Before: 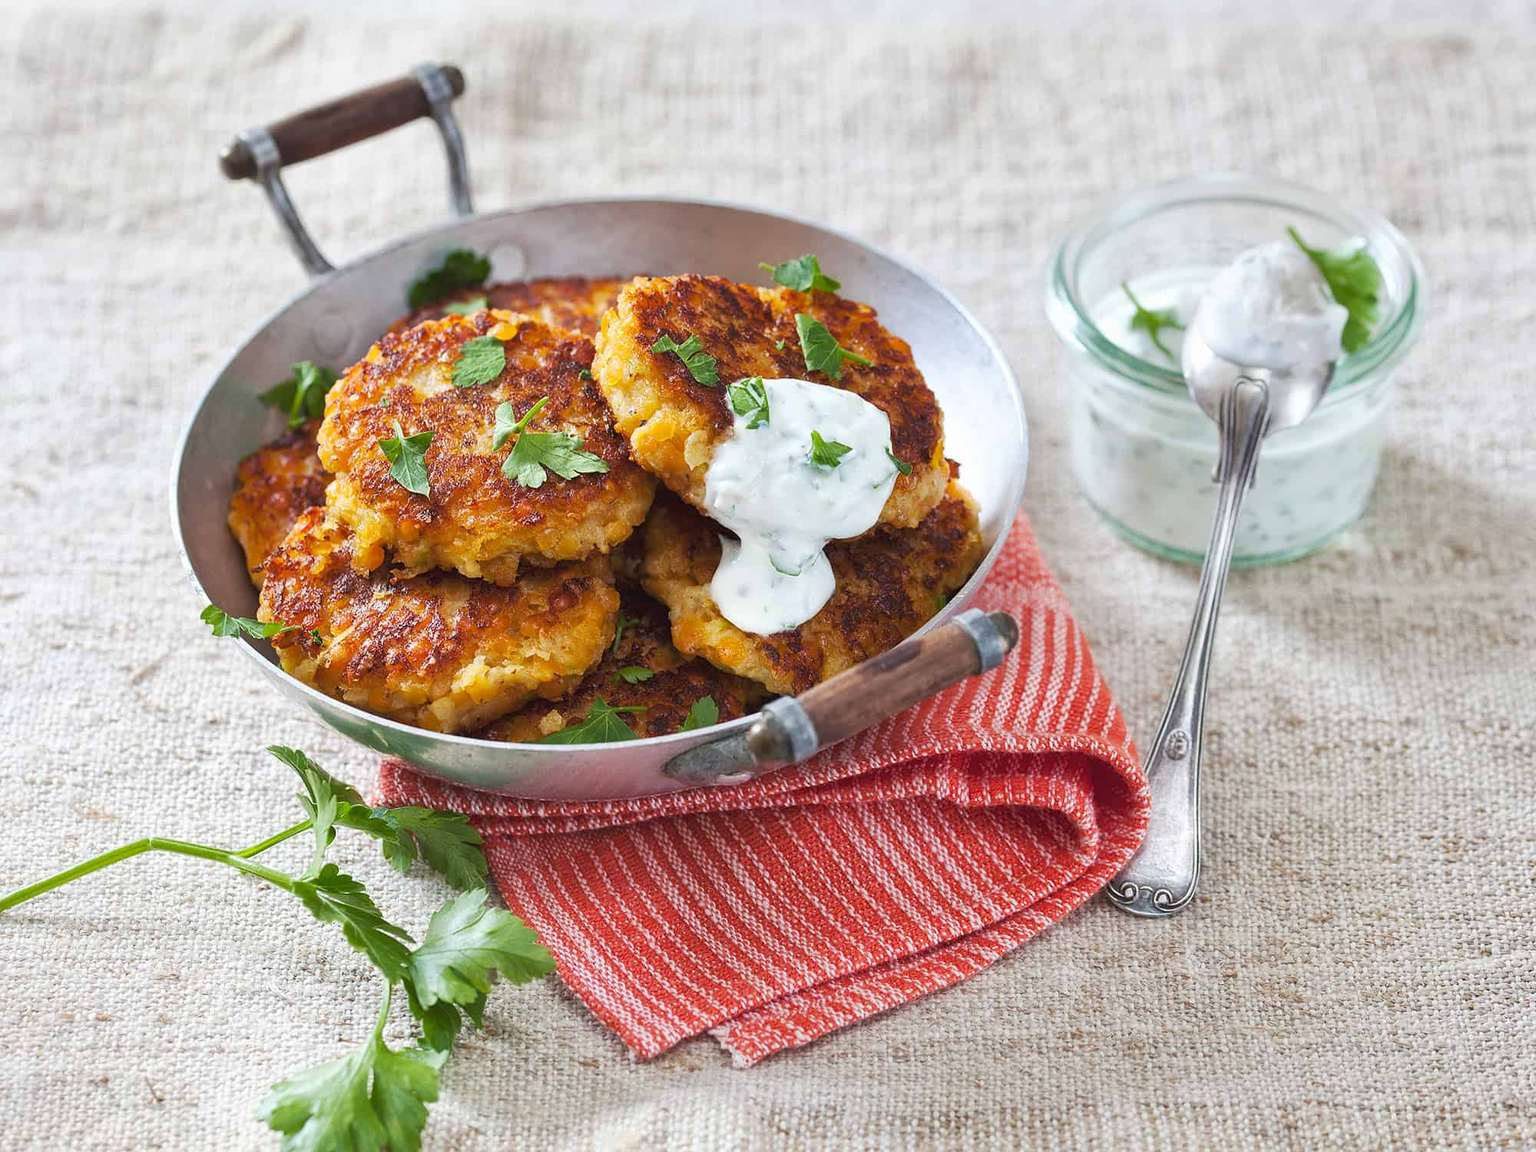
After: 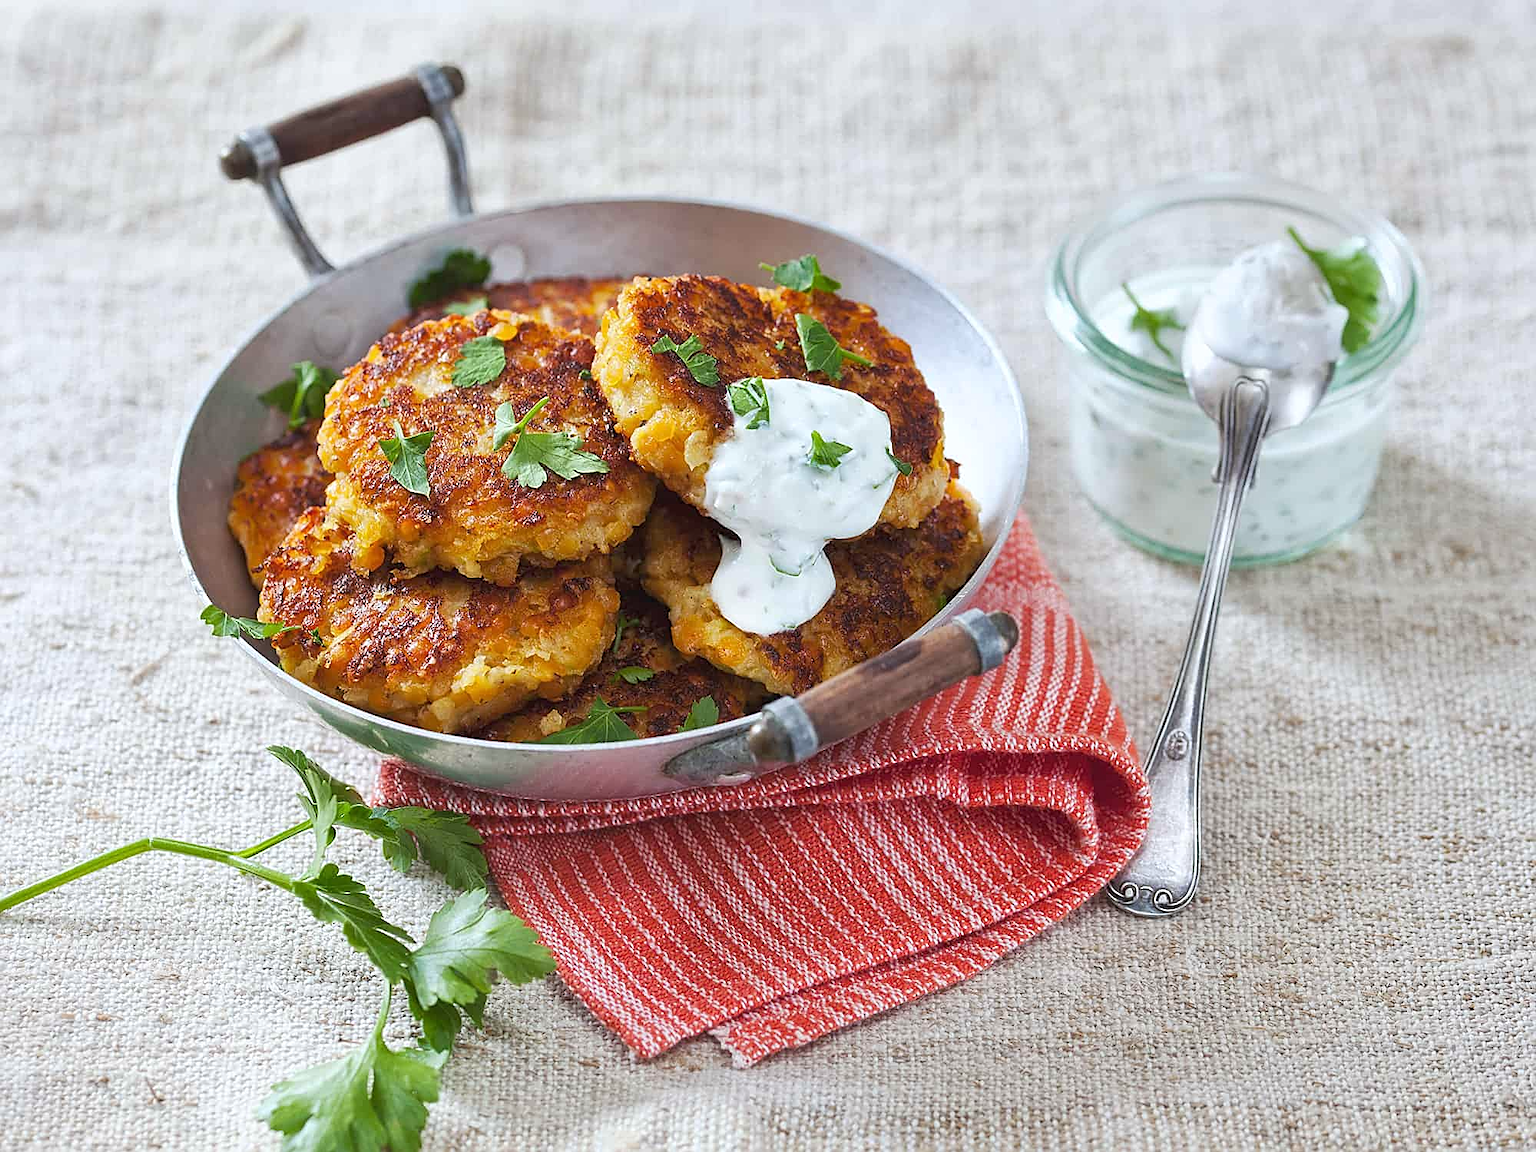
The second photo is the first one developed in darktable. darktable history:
sharpen: on, module defaults
exposure: compensate highlight preservation false
white balance: red 0.982, blue 1.018
